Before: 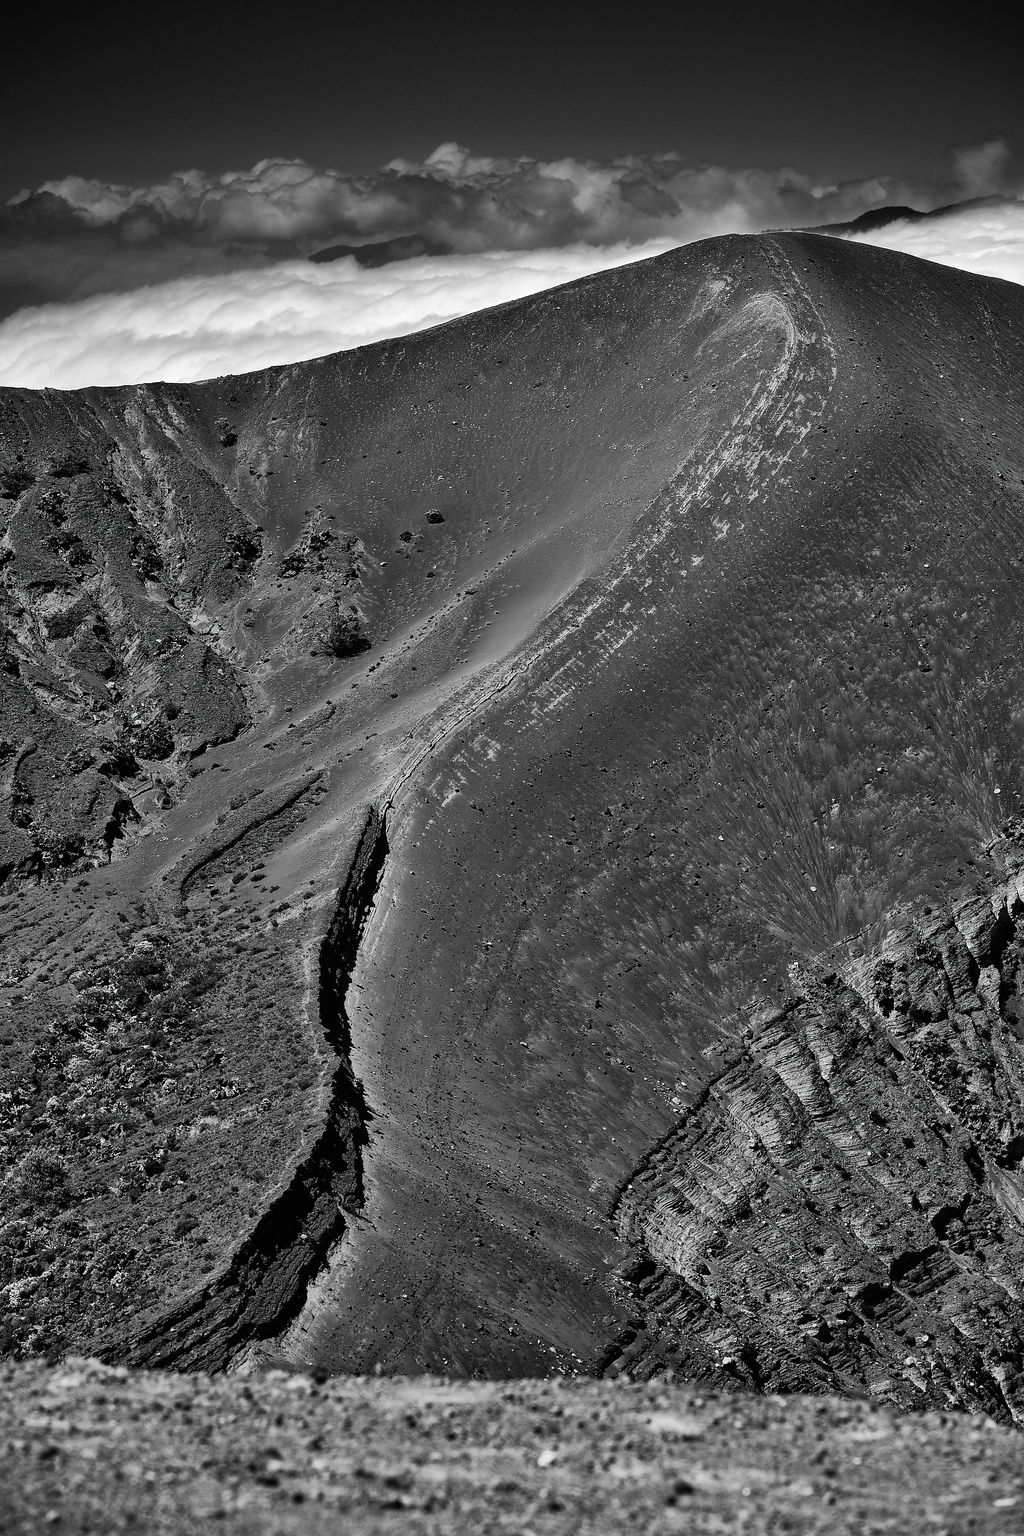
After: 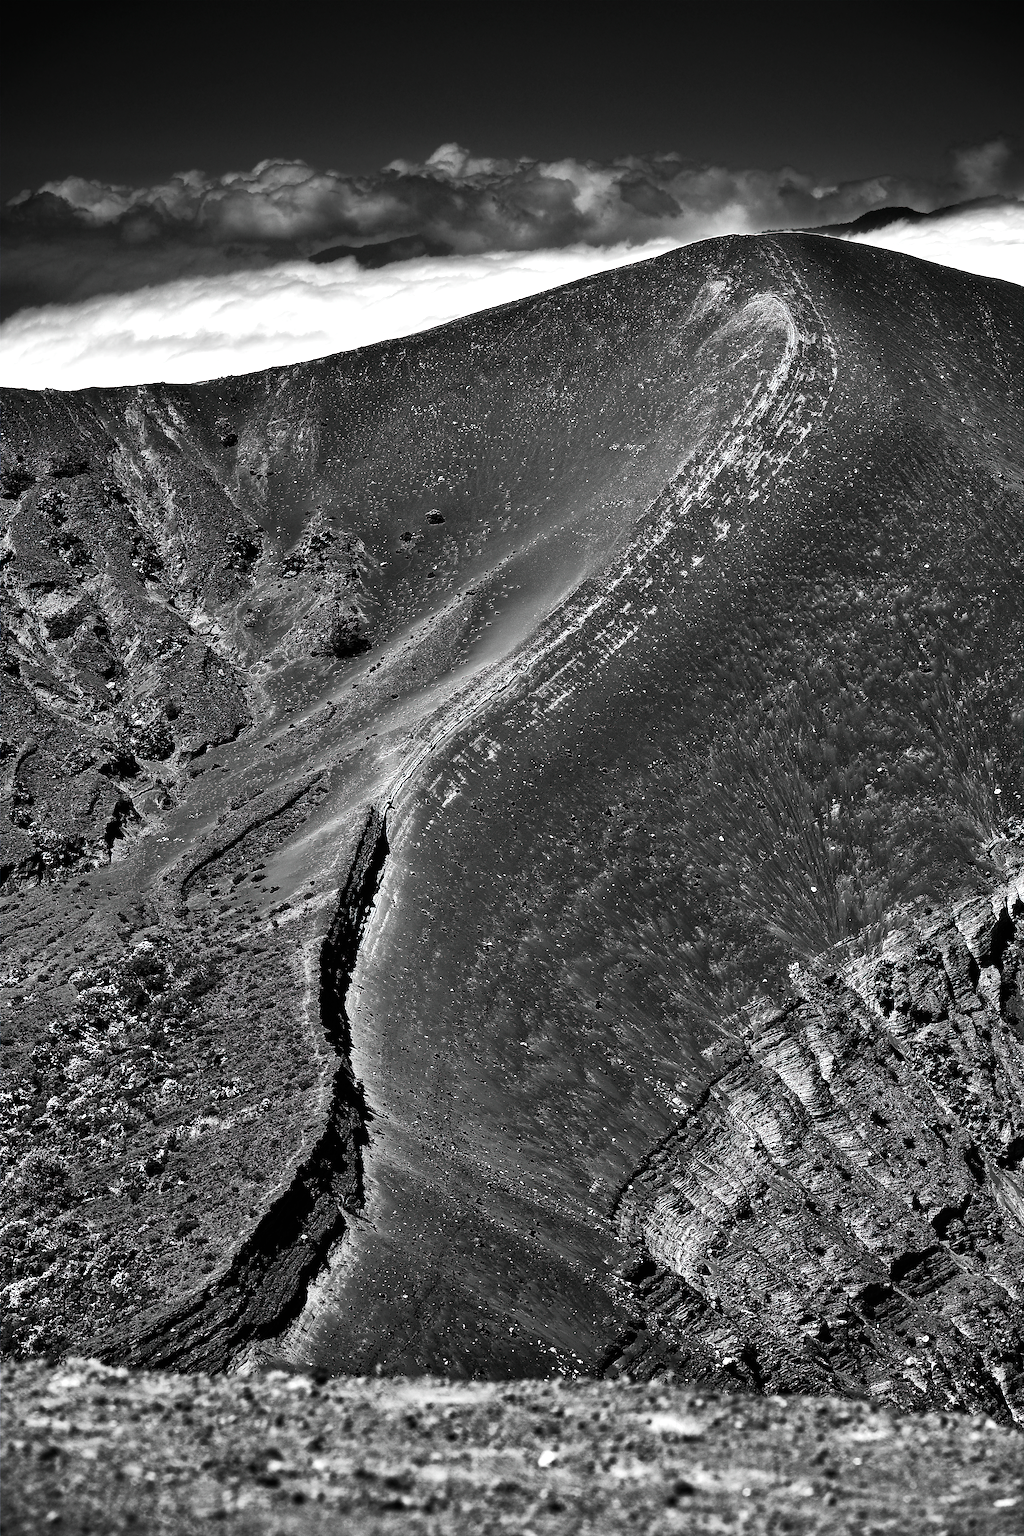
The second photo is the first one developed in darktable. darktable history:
contrast brightness saturation: contrast 0.11, saturation -0.17
color balance rgb: linear chroma grading › shadows -40%, linear chroma grading › highlights 40%, linear chroma grading › global chroma 45%, linear chroma grading › mid-tones -30%, perceptual saturation grading › global saturation 55%, perceptual saturation grading › highlights -50%, perceptual saturation grading › mid-tones 40%, perceptual saturation grading › shadows 30%, perceptual brilliance grading › global brilliance 20%, perceptual brilliance grading › shadows -40%, global vibrance 35%
